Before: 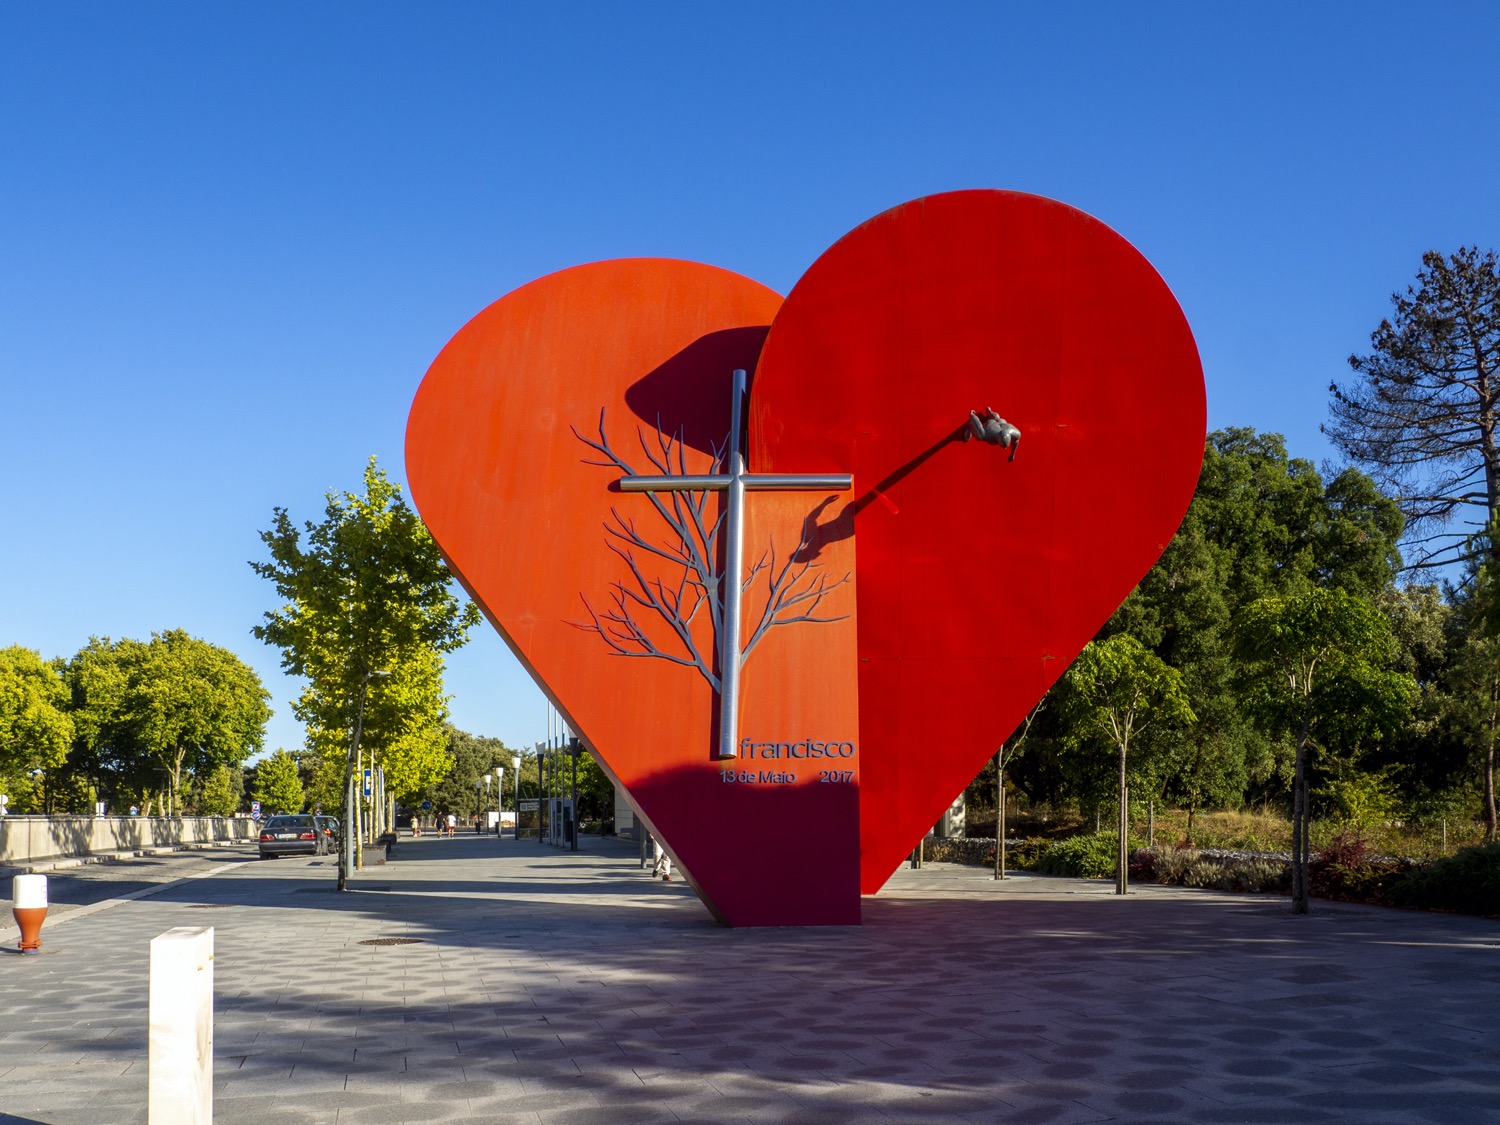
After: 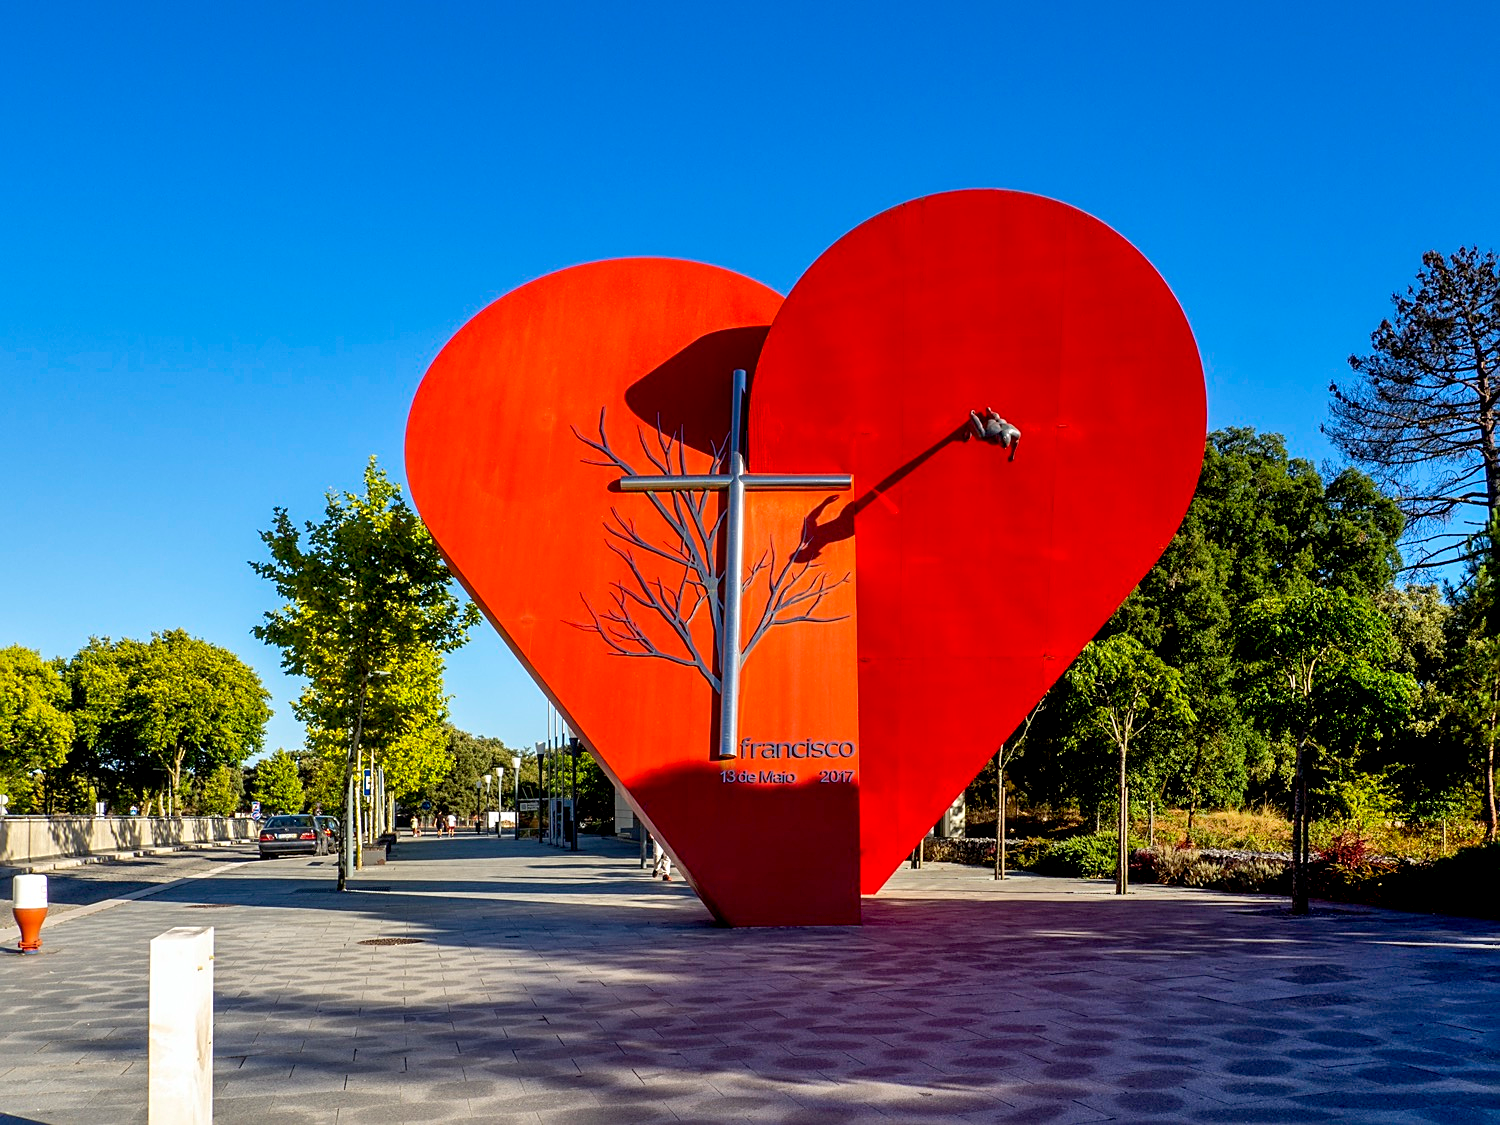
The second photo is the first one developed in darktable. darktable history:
sharpen: on, module defaults
color contrast: green-magenta contrast 1.1, blue-yellow contrast 1.1, unbound 0
shadows and highlights: soften with gaussian
exposure: black level correction 0.007, compensate highlight preservation false
